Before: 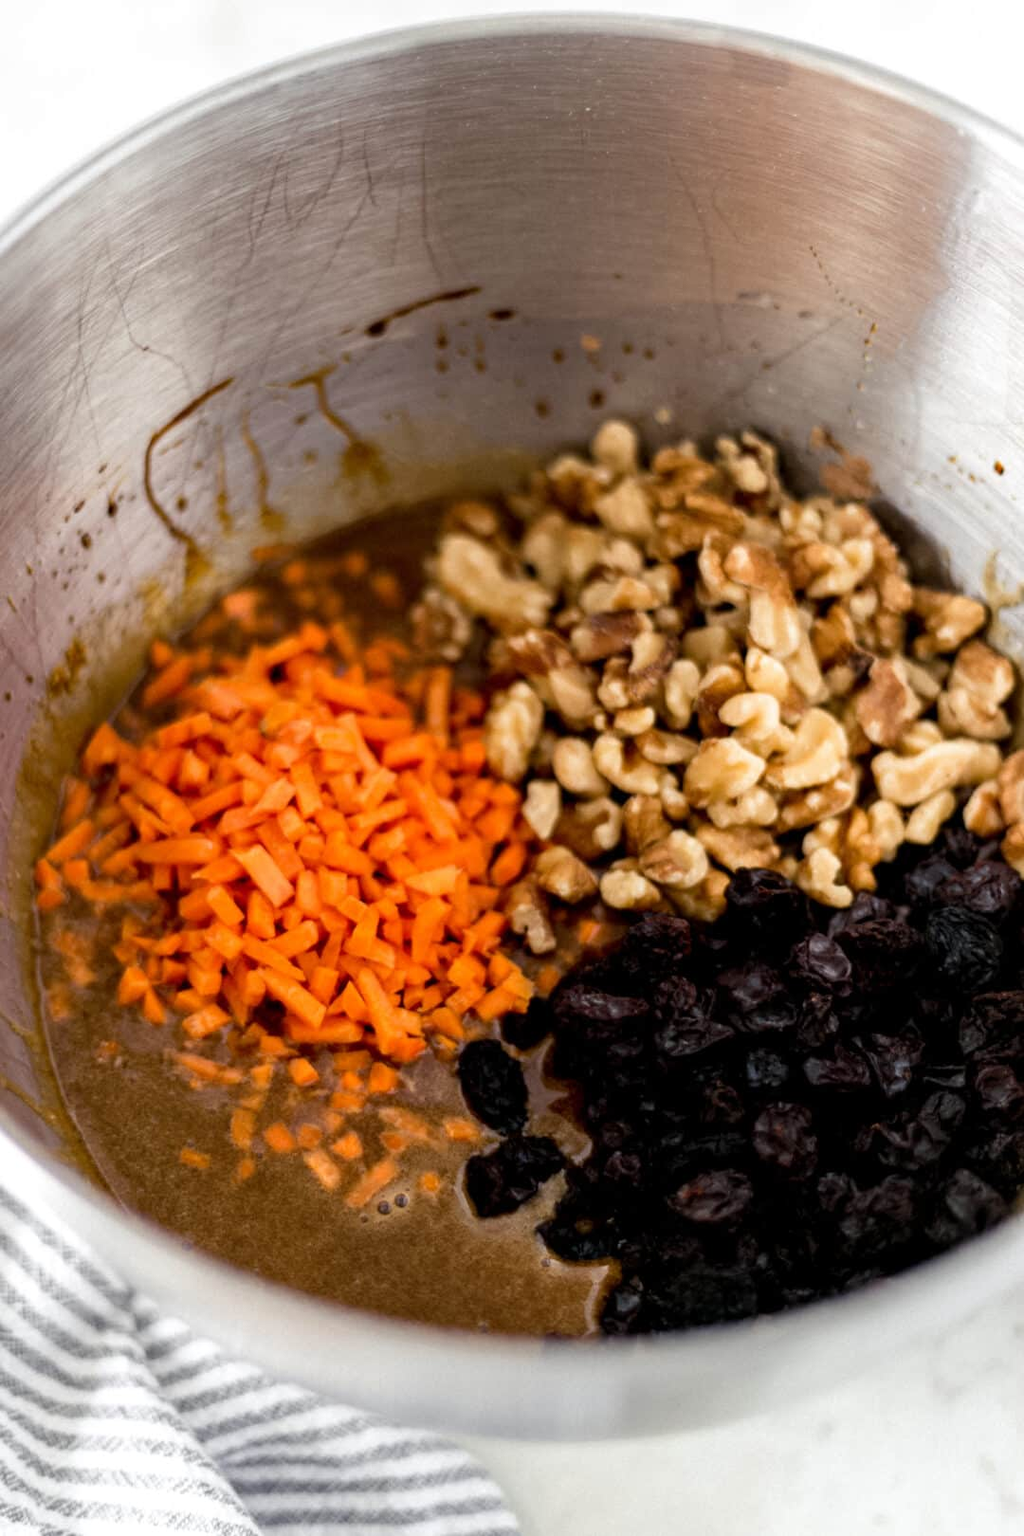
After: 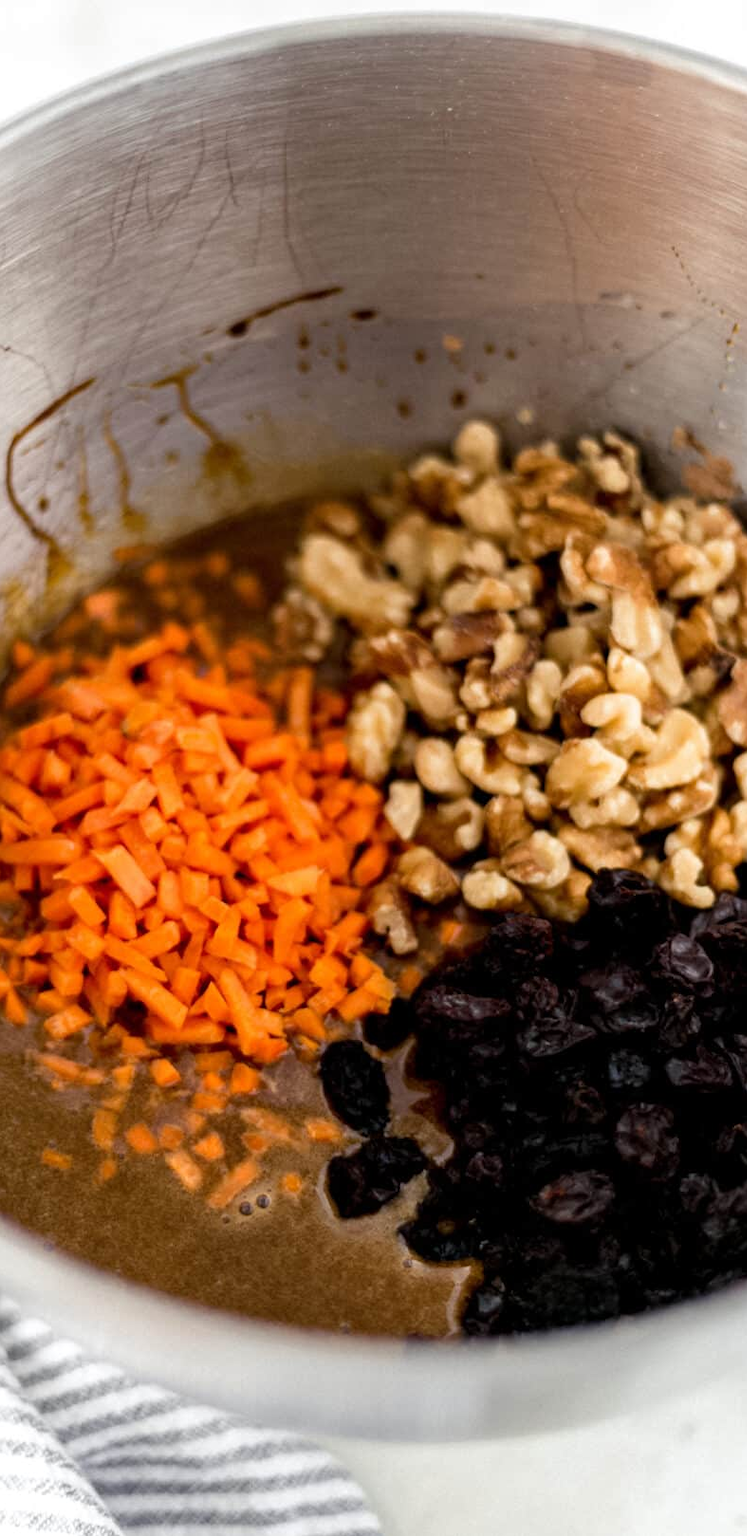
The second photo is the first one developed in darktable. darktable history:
crop: left 13.536%, top 0%, right 13.431%
